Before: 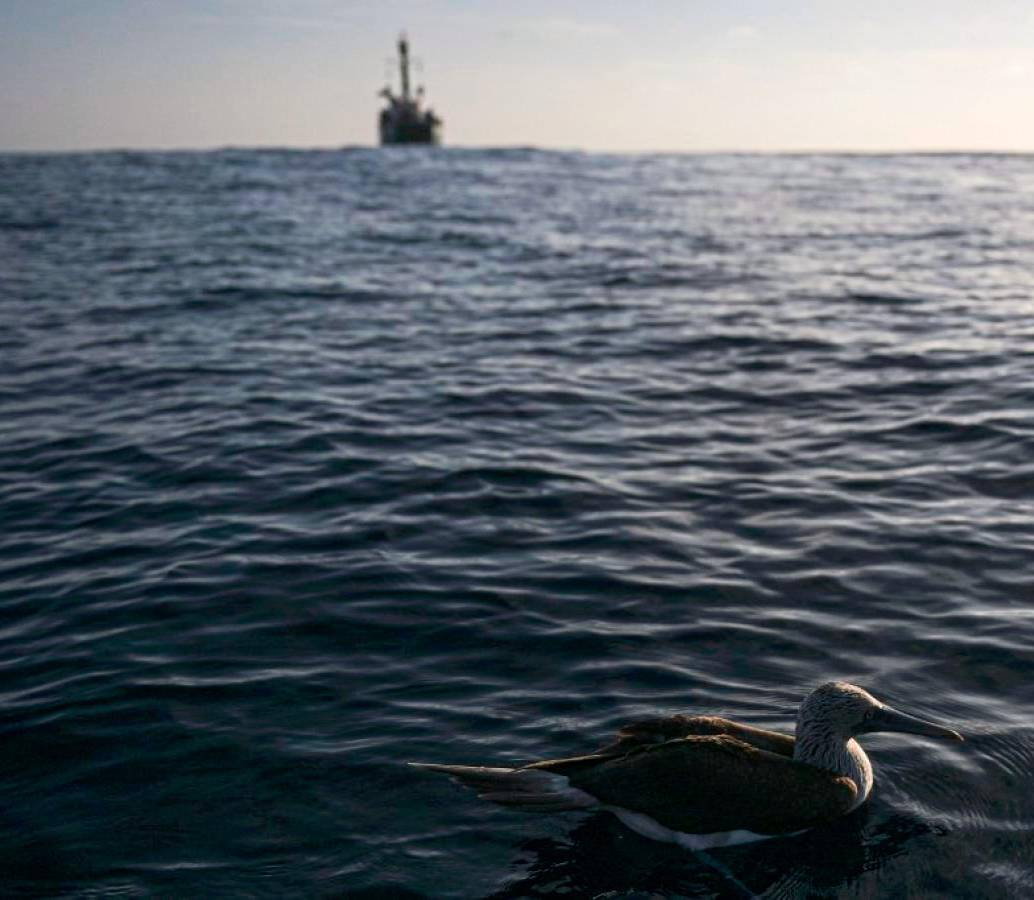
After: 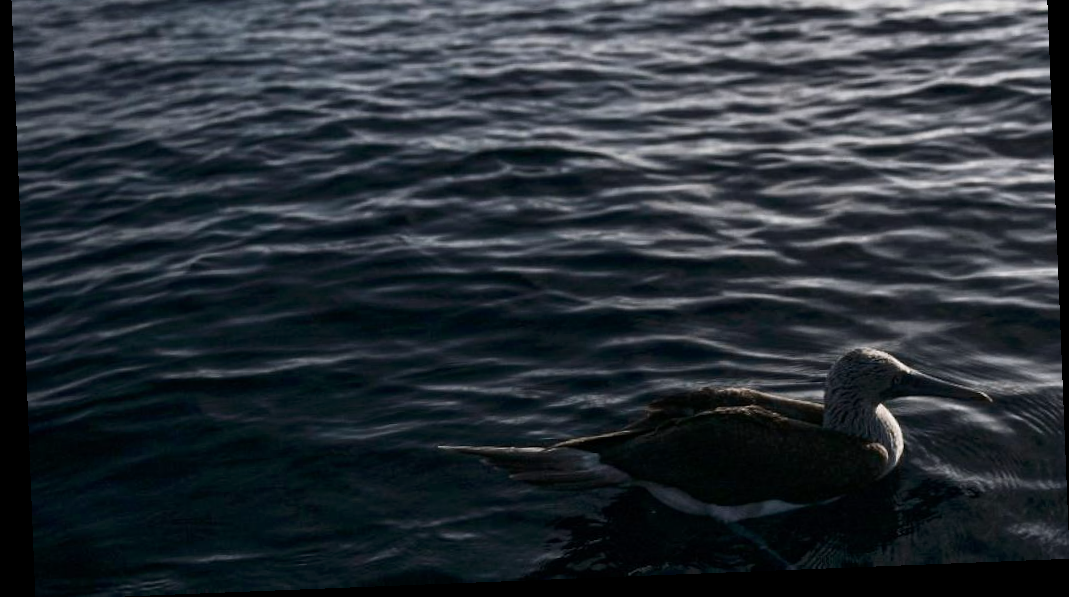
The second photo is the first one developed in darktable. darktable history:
white balance: red 1.004, blue 1.024
color zones: curves: ch0 [(0, 0.487) (0.241, 0.395) (0.434, 0.373) (0.658, 0.412) (0.838, 0.487)]; ch1 [(0, 0) (0.053, 0.053) (0.211, 0.202) (0.579, 0.259) (0.781, 0.241)]
crop and rotate: top 36.435%
rotate and perspective: rotation -2.29°, automatic cropping off
contrast brightness saturation: contrast 0.16, saturation 0.32
